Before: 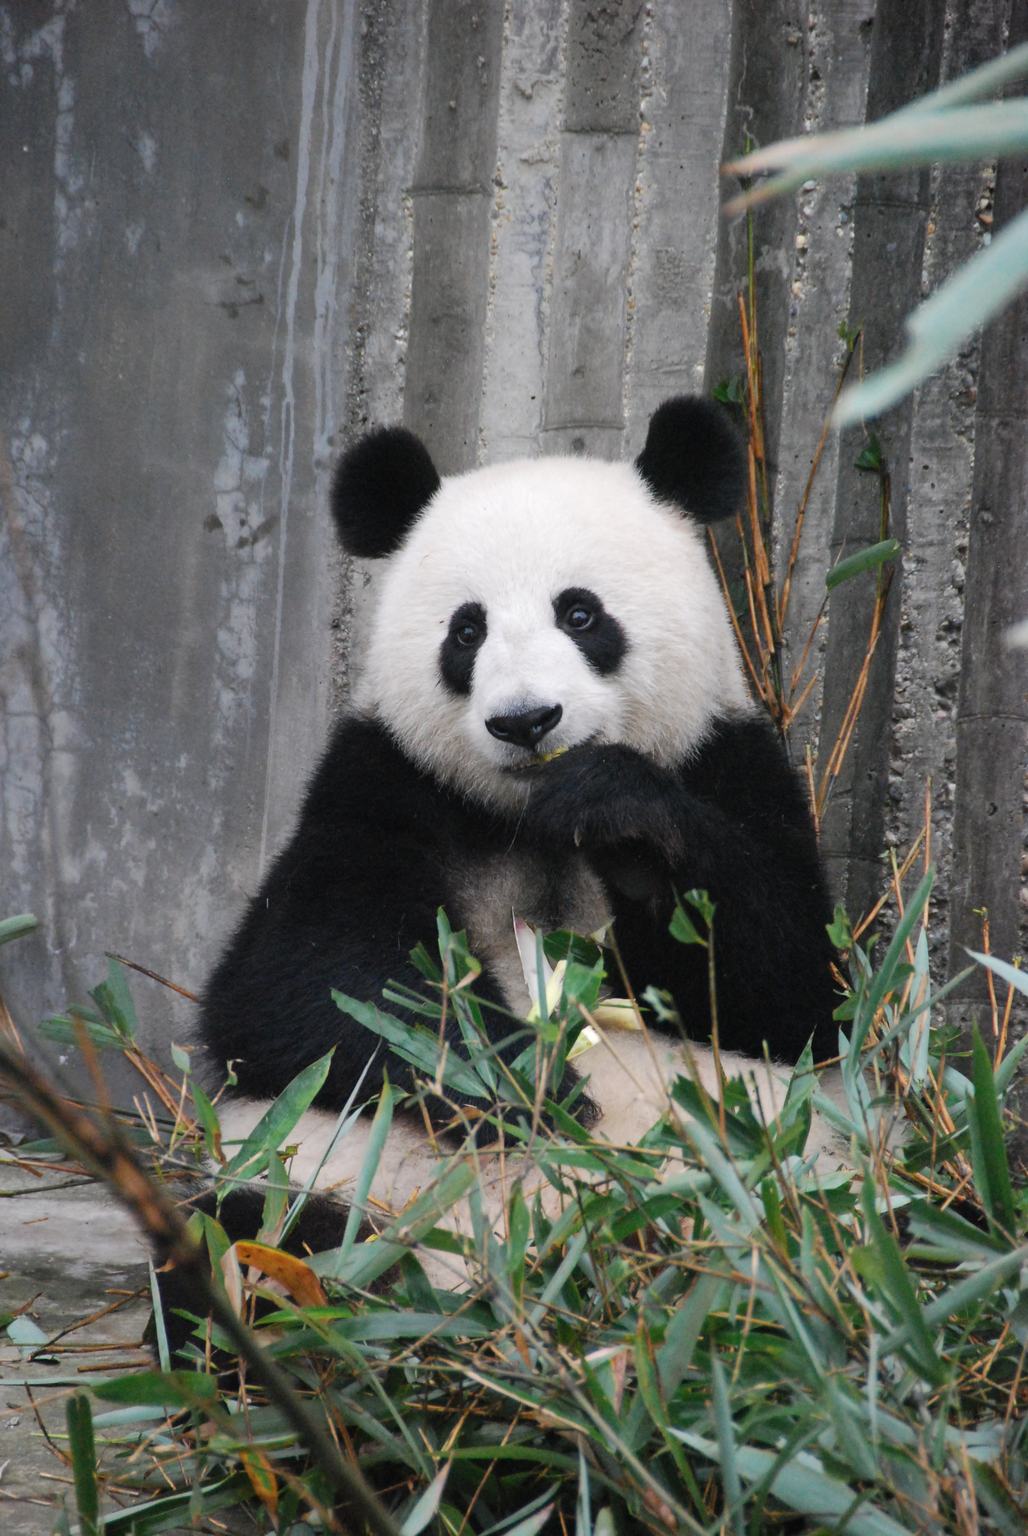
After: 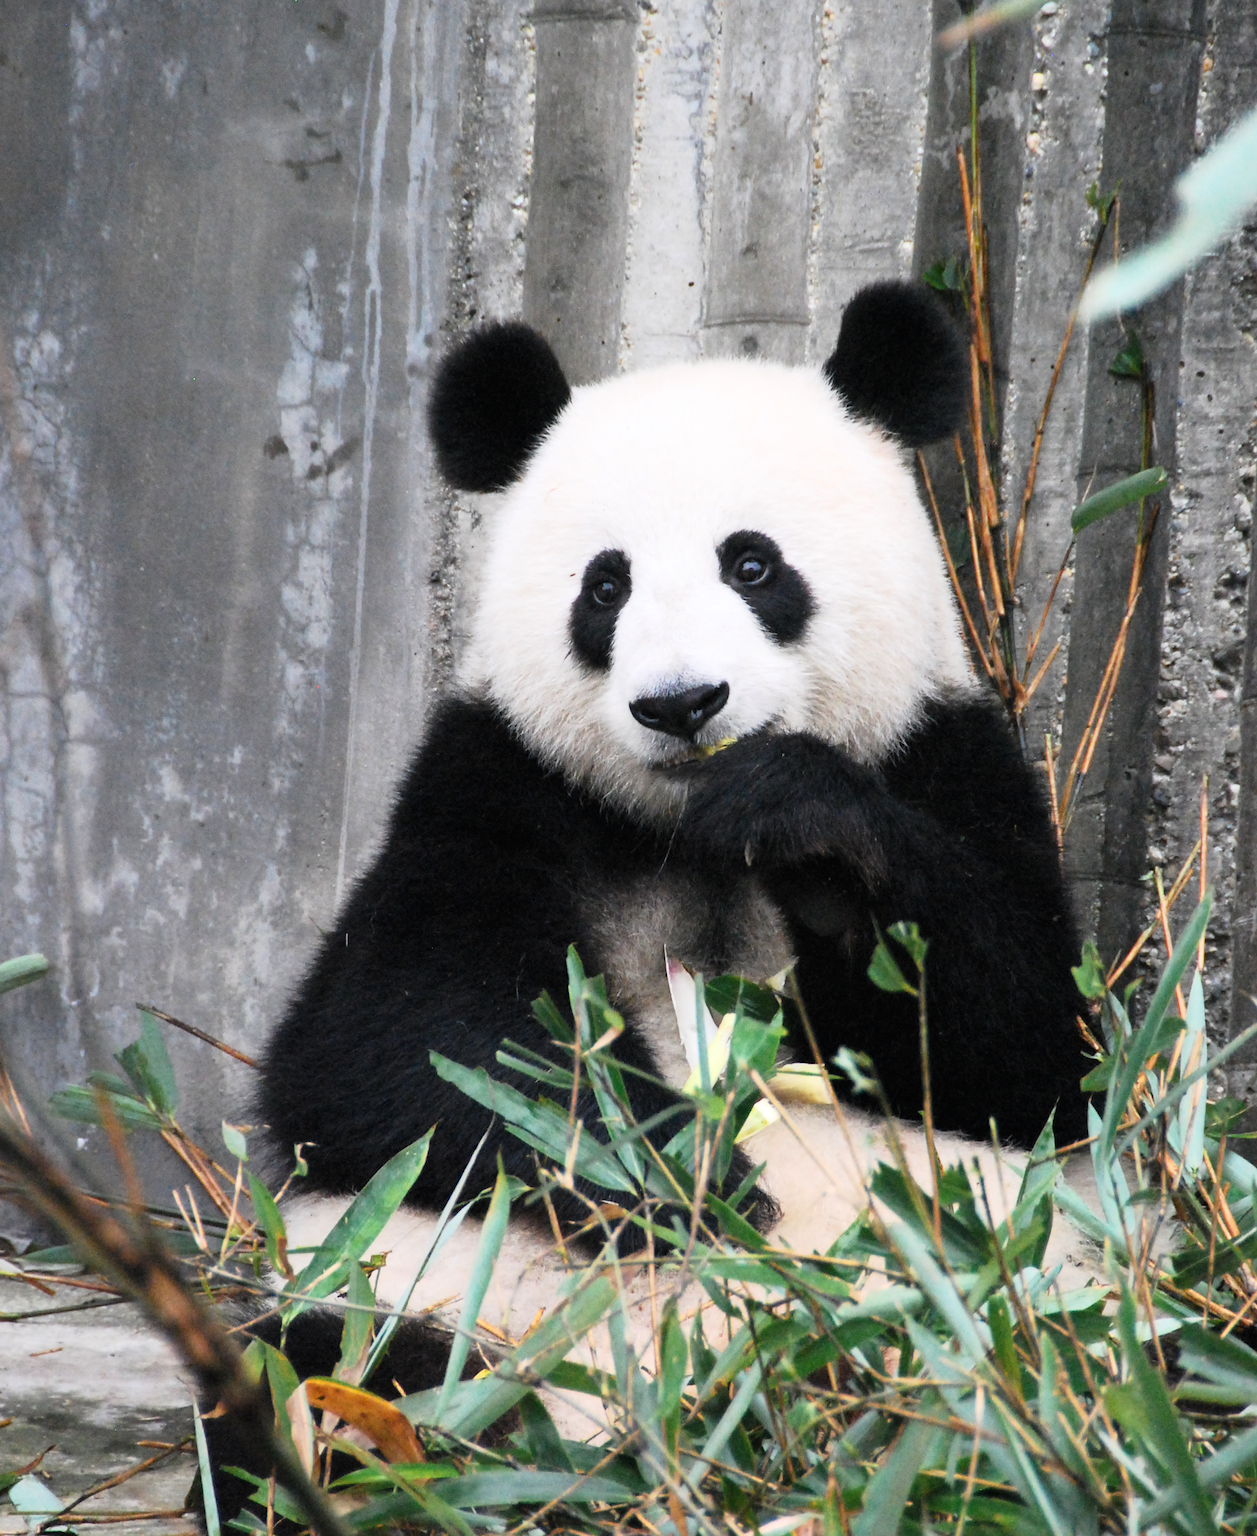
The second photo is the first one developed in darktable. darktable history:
base curve: curves: ch0 [(0, 0) (0.005, 0.002) (0.193, 0.295) (0.399, 0.664) (0.75, 0.928) (1, 1)]
crop and rotate: angle 0.03°, top 11.643%, right 5.651%, bottom 11.189%
